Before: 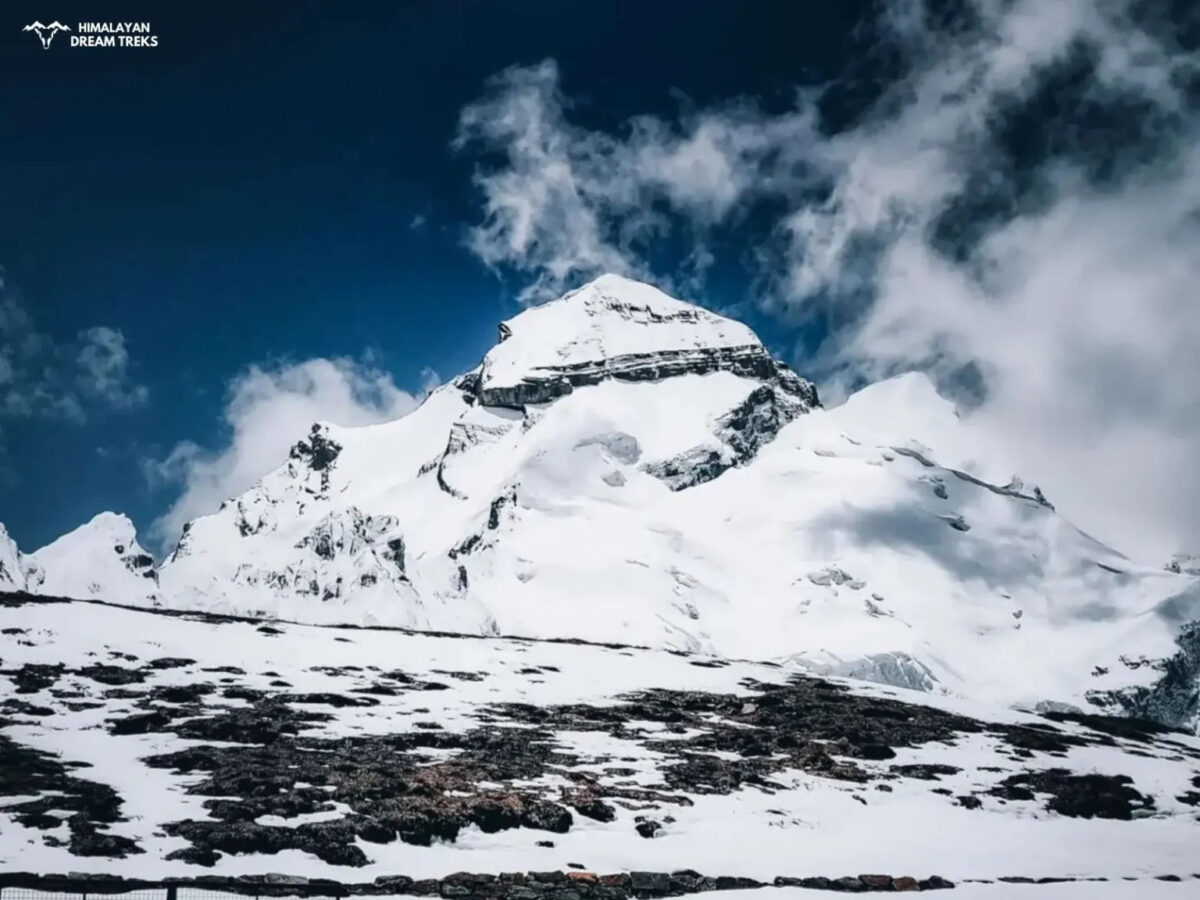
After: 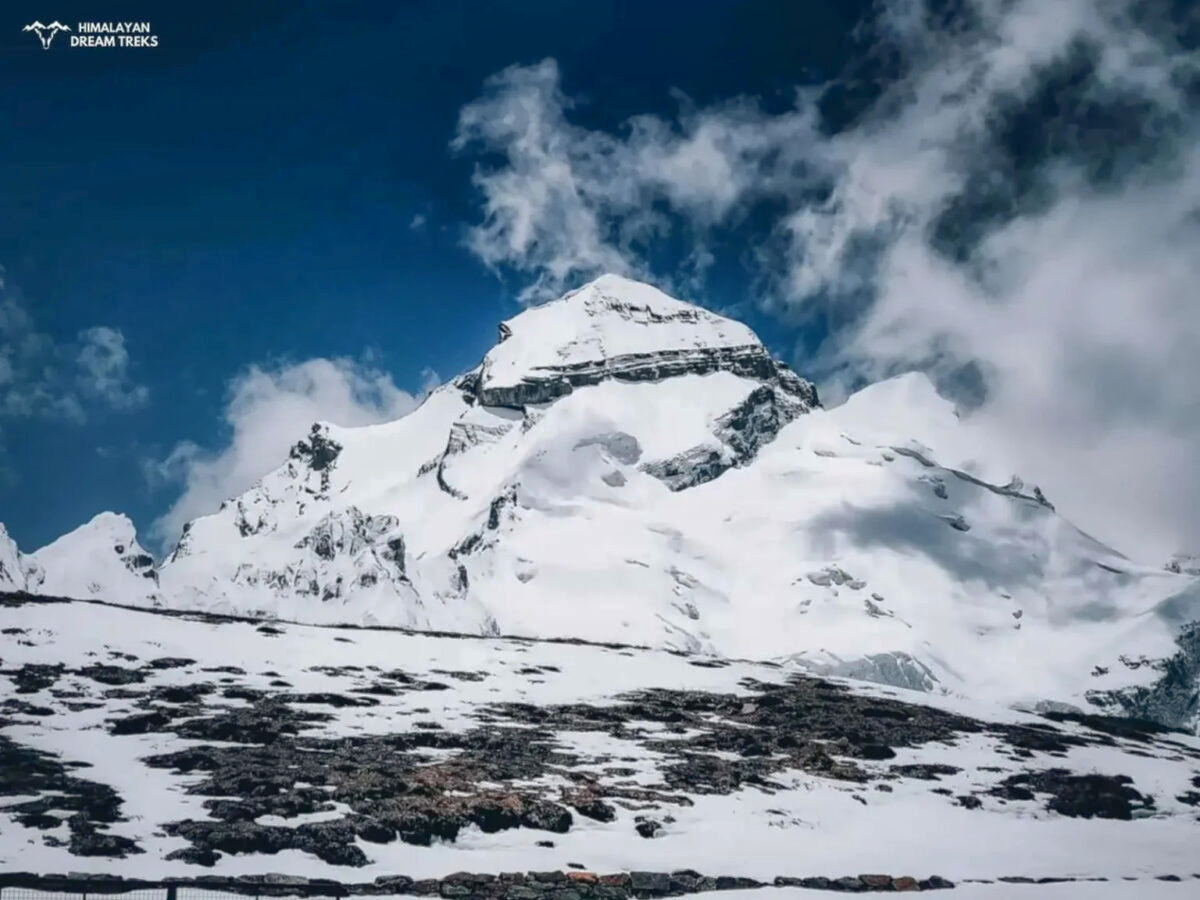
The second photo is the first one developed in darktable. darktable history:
shadows and highlights: shadows color adjustment 97.98%, highlights color adjustment 58.56%
